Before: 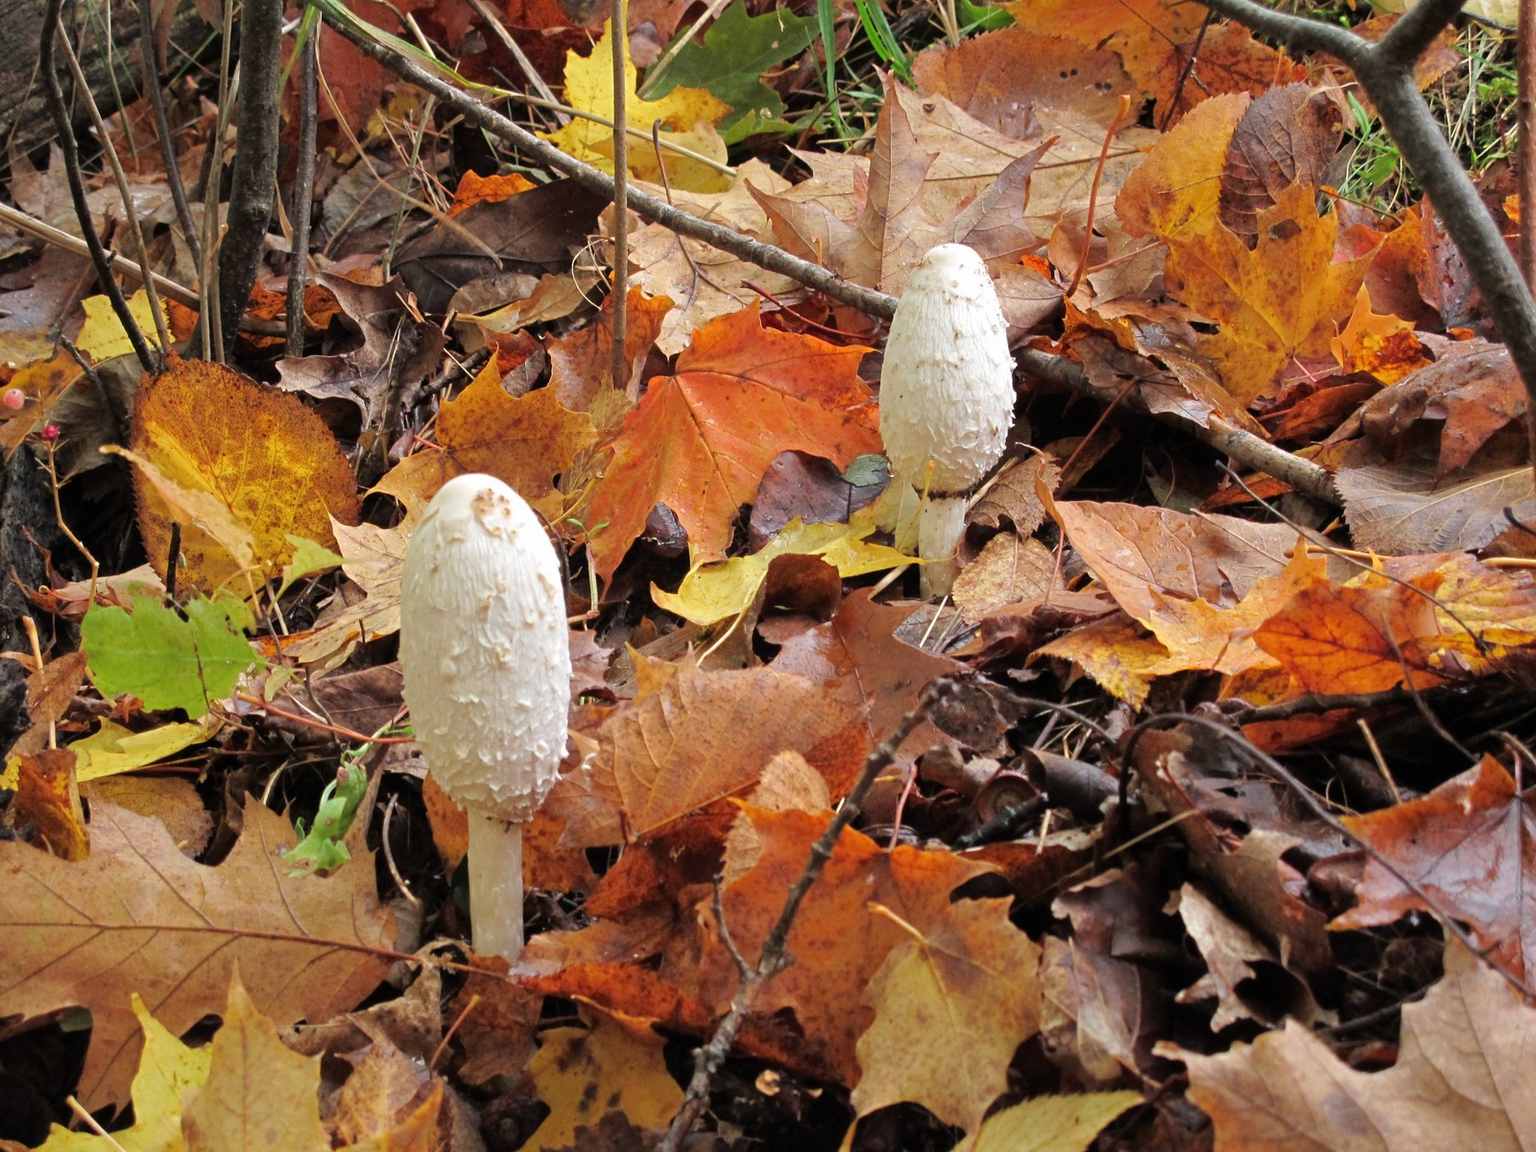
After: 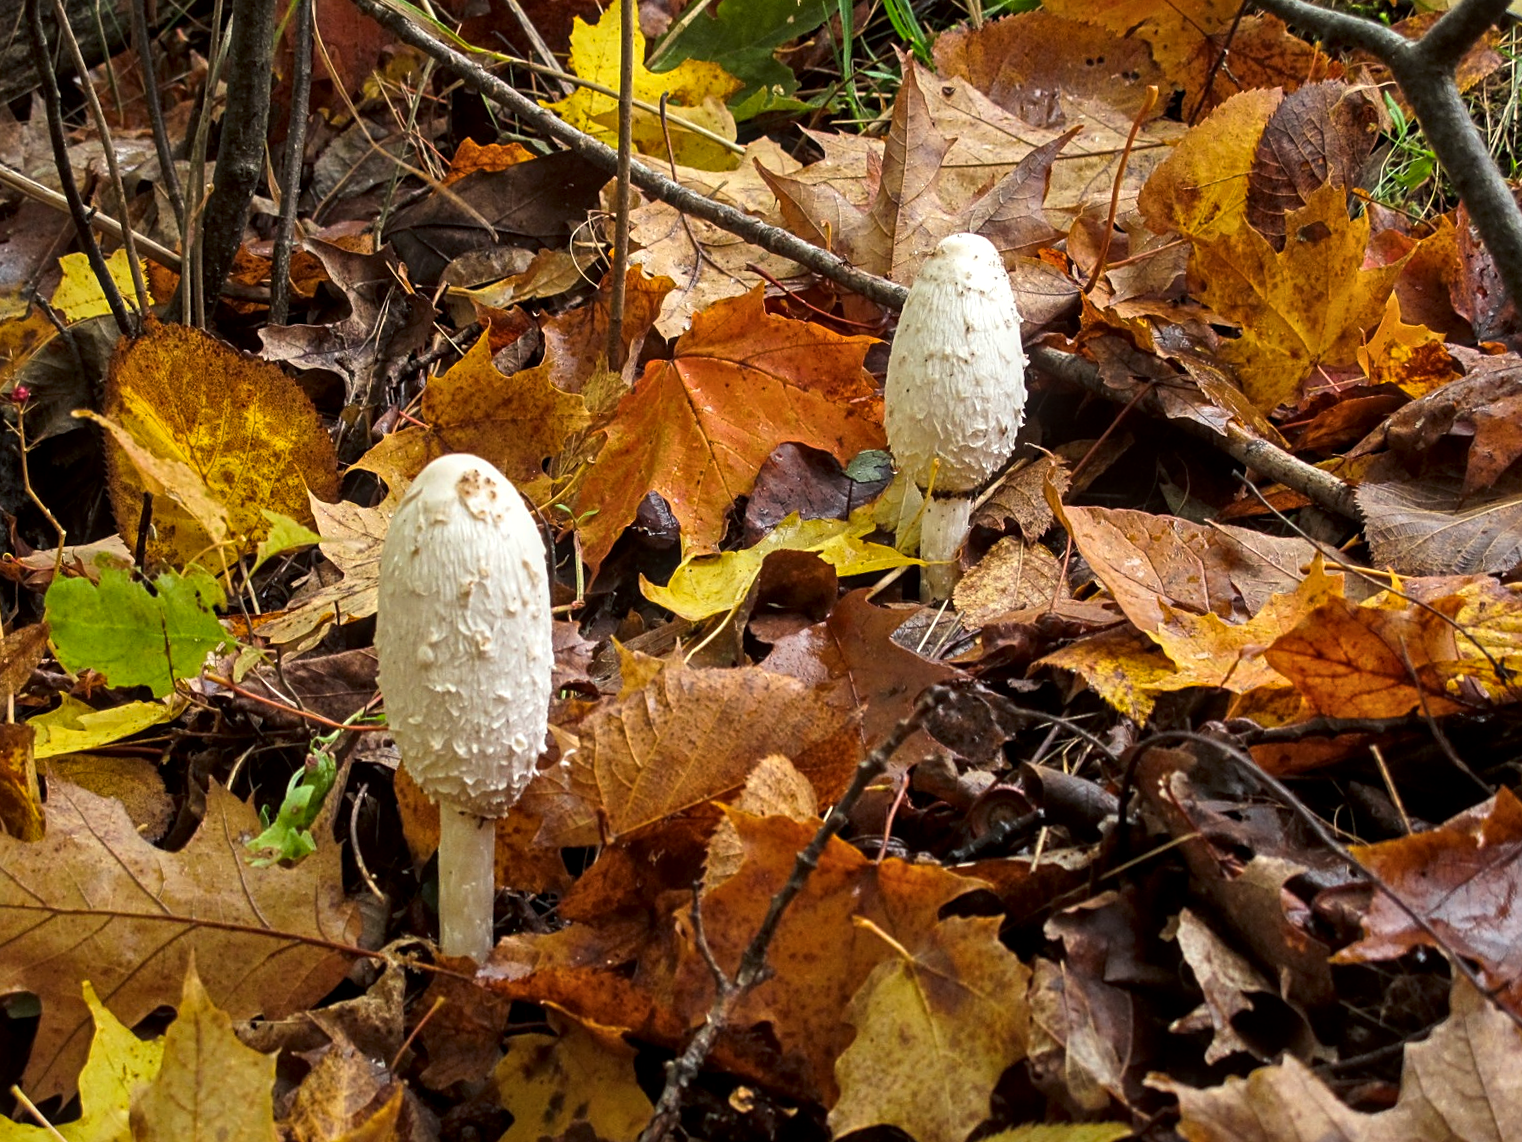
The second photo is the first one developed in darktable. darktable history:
crop and rotate: angle -2.21°
color balance rgb: shadows lift › chroma 2.013%, shadows lift › hue 184.68°, highlights gain › chroma 2.043%, highlights gain › hue 72.4°, linear chroma grading › shadows 10.655%, linear chroma grading › highlights 11.083%, linear chroma grading › global chroma 14.871%, linear chroma grading › mid-tones 14.87%, perceptual saturation grading › global saturation 0.409%, global vibrance 9.597%
local contrast: detail 130%
contrast brightness saturation: contrast 0.152, brightness 0.051
tone curve: curves: ch0 [(0, 0) (0.536, 0.402) (1, 1)], color space Lab, linked channels
sharpen: amount 0.215
color correction: highlights a* -2.95, highlights b* -2.59, shadows a* 2.43, shadows b* 2.63
